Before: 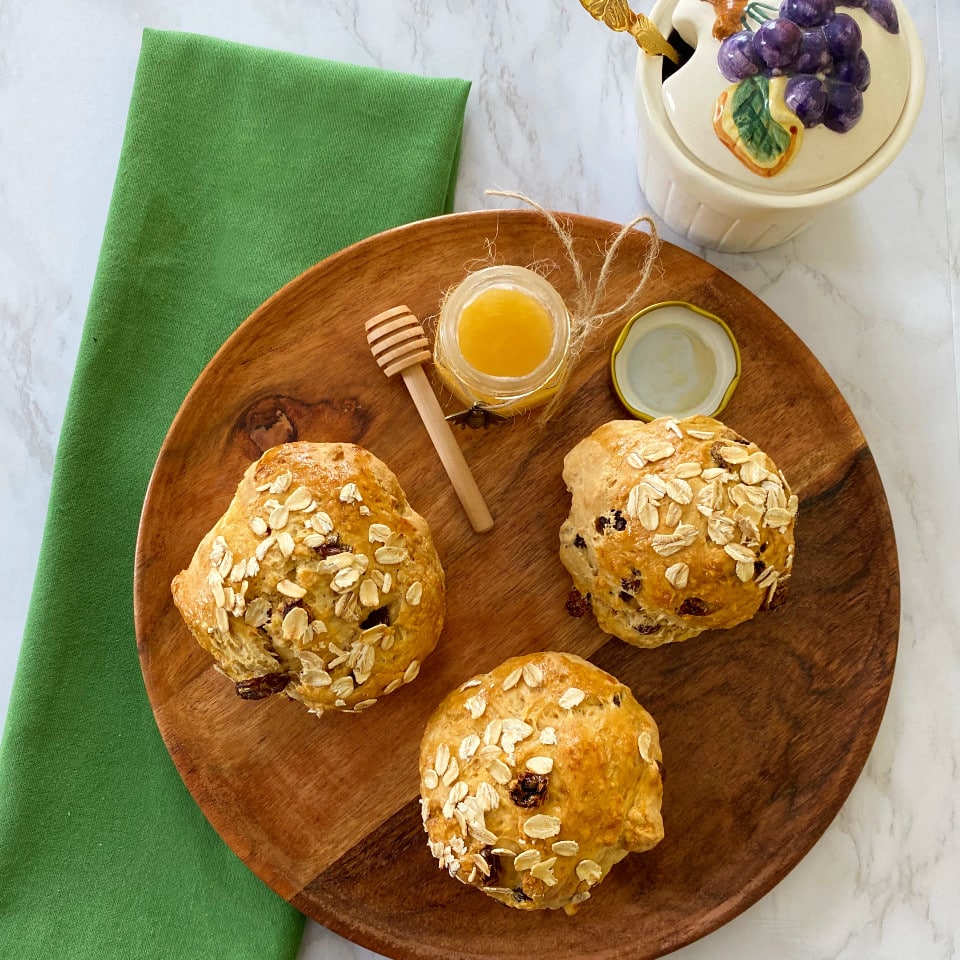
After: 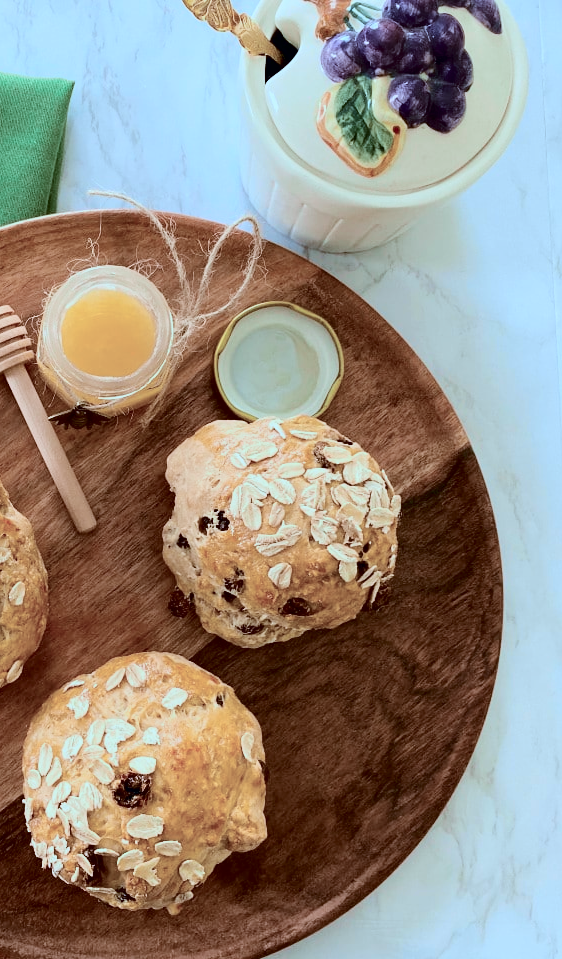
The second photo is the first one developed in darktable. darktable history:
exposure: compensate exposure bias true, compensate highlight preservation false
crop: left 41.372%
tone equalizer: edges refinement/feathering 500, mask exposure compensation -1.57 EV, preserve details no
color correction: highlights a* -9.83, highlights b* -21.02
tone curve: curves: ch0 [(0, 0) (0.049, 0.01) (0.154, 0.081) (0.491, 0.56) (0.739, 0.794) (0.992, 0.937)]; ch1 [(0, 0) (0.172, 0.123) (0.317, 0.272) (0.401, 0.422) (0.499, 0.497) (0.531, 0.54) (0.615, 0.603) (0.741, 0.783) (1, 1)]; ch2 [(0, 0) (0.411, 0.424) (0.462, 0.464) (0.502, 0.489) (0.544, 0.551) (0.686, 0.638) (1, 1)], color space Lab, independent channels, preserve colors none
